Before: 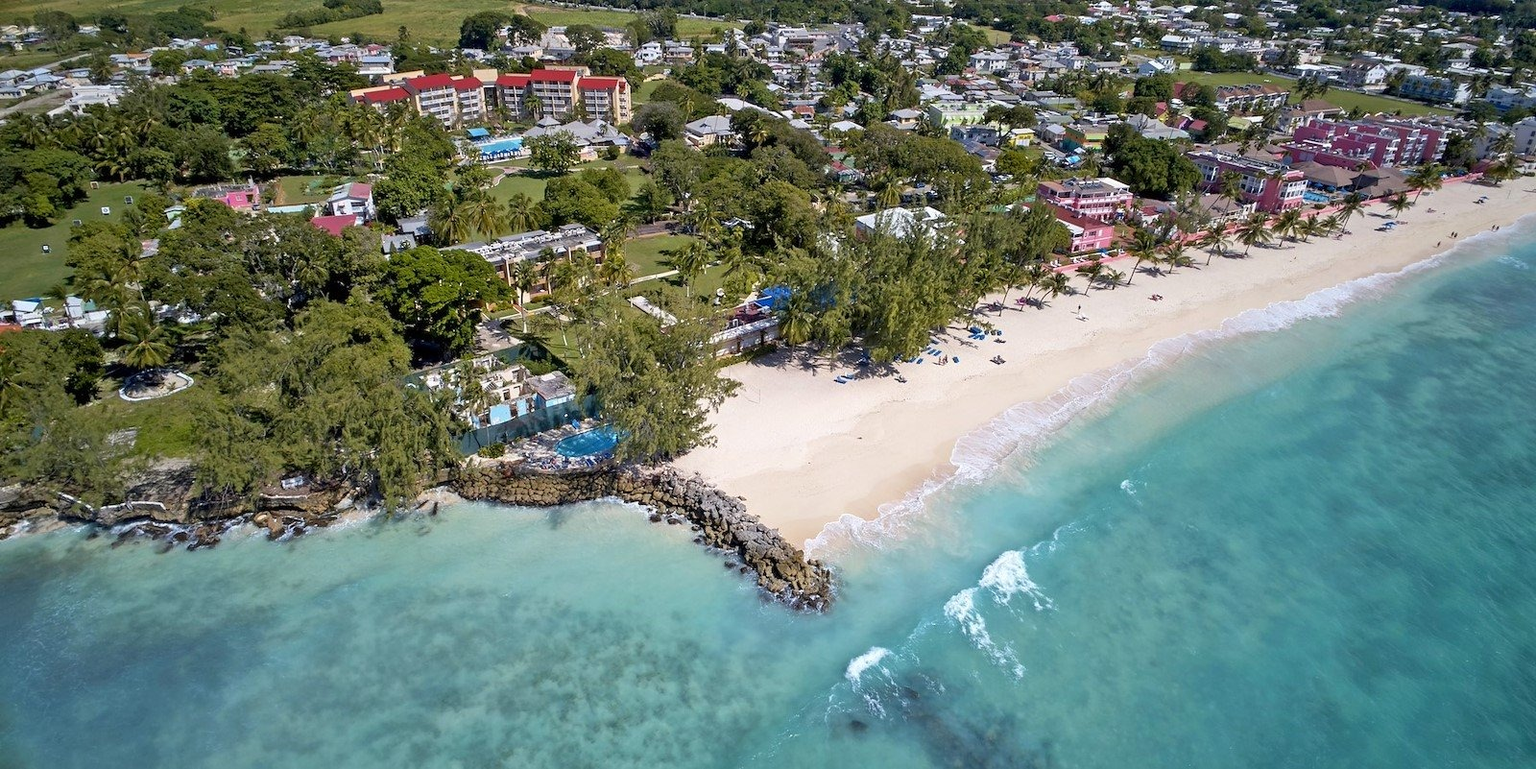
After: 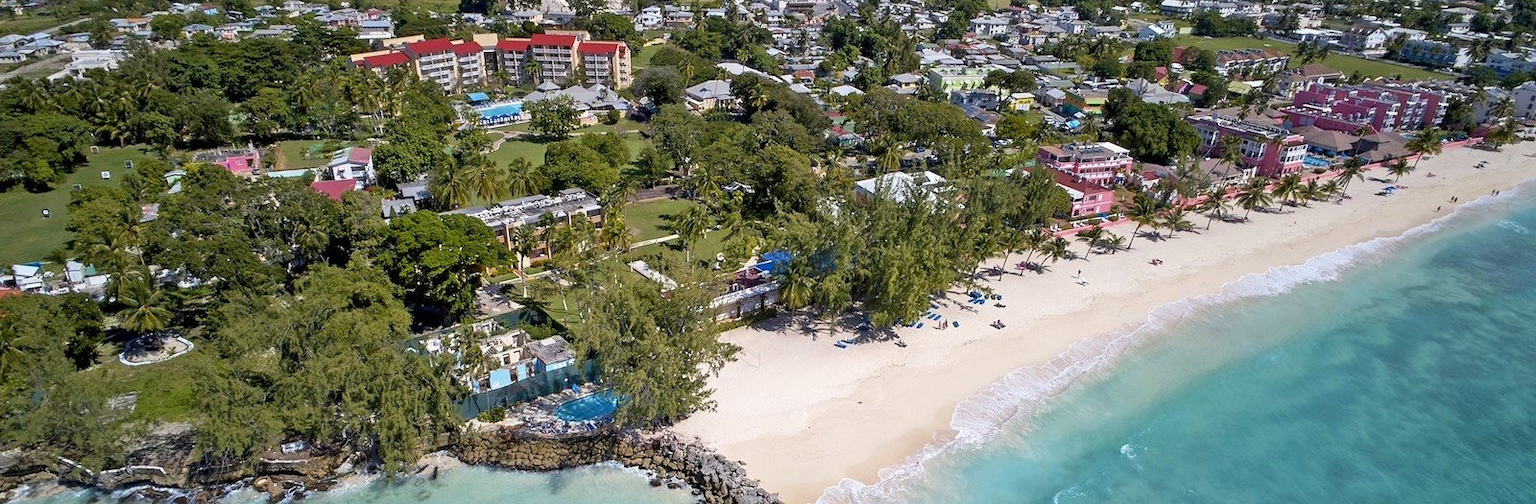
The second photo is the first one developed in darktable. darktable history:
crop and rotate: top 4.743%, bottom 29.663%
